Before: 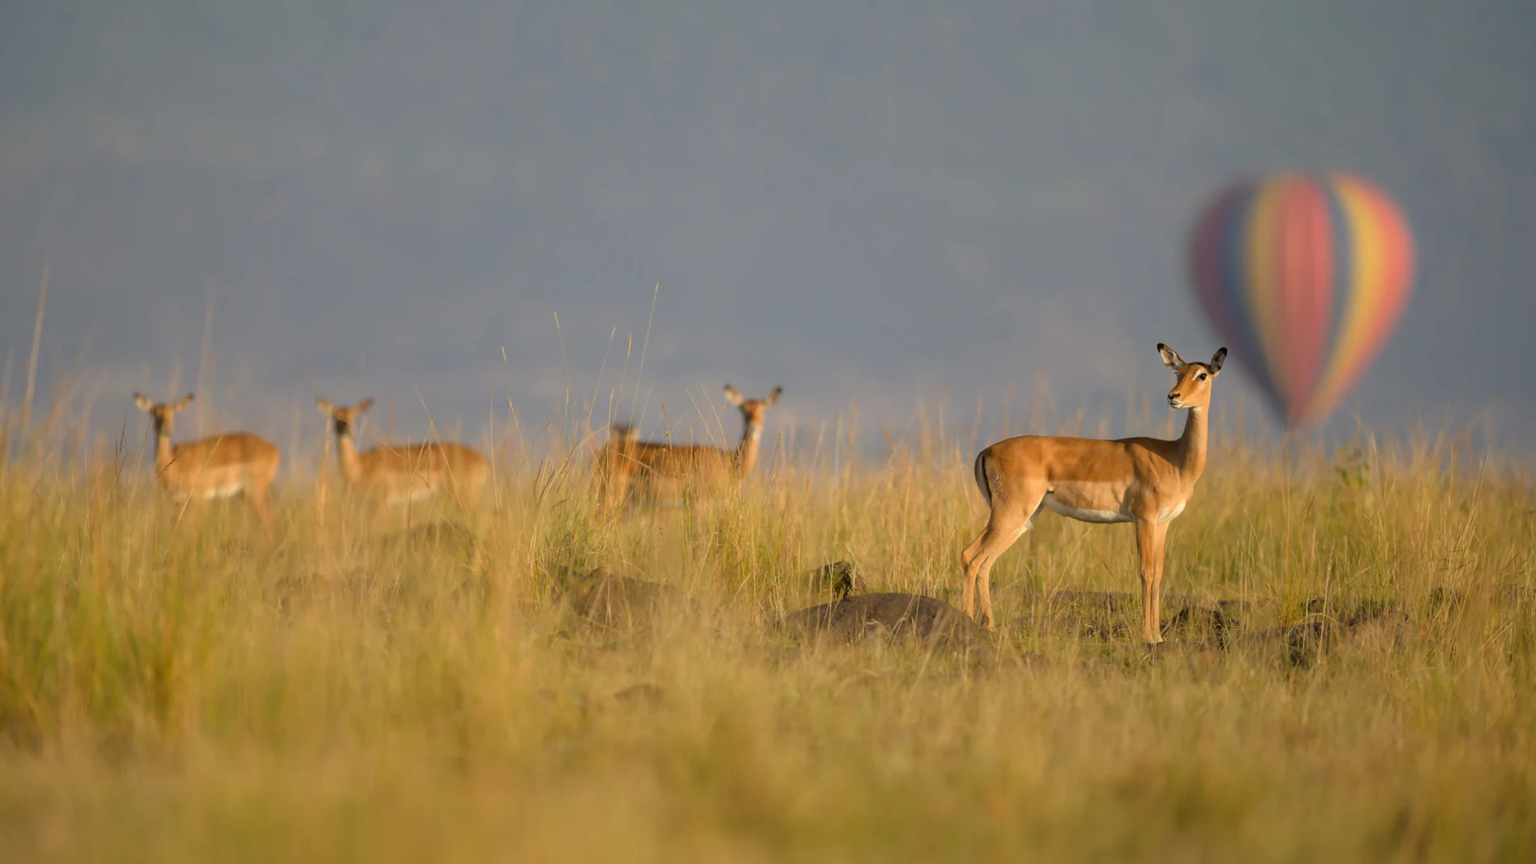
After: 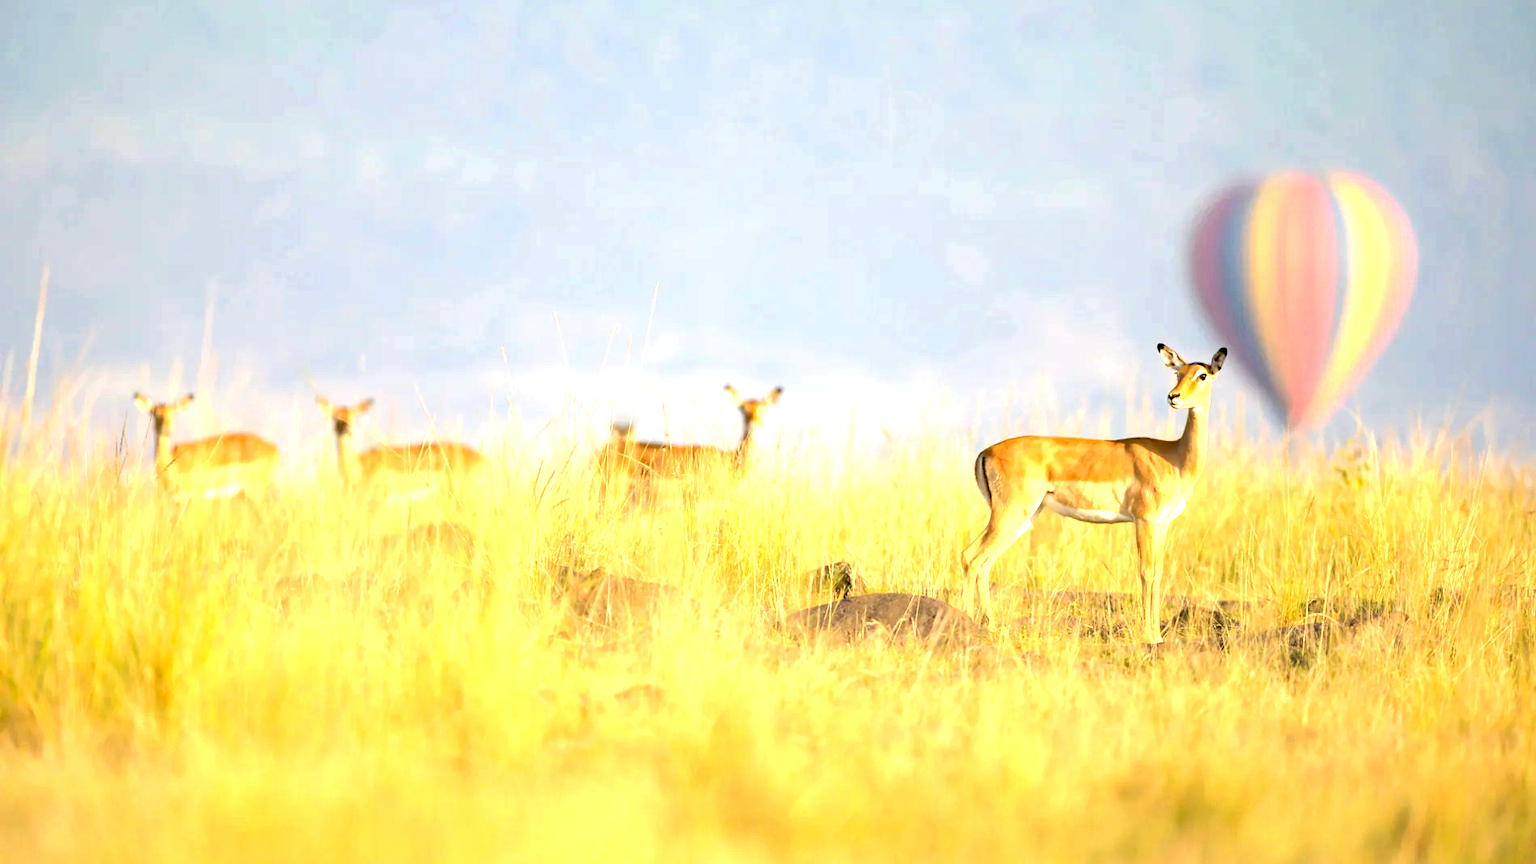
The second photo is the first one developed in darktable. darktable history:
exposure: exposure 1.997 EV, compensate highlight preservation false
haze removal: compatibility mode true, adaptive false
